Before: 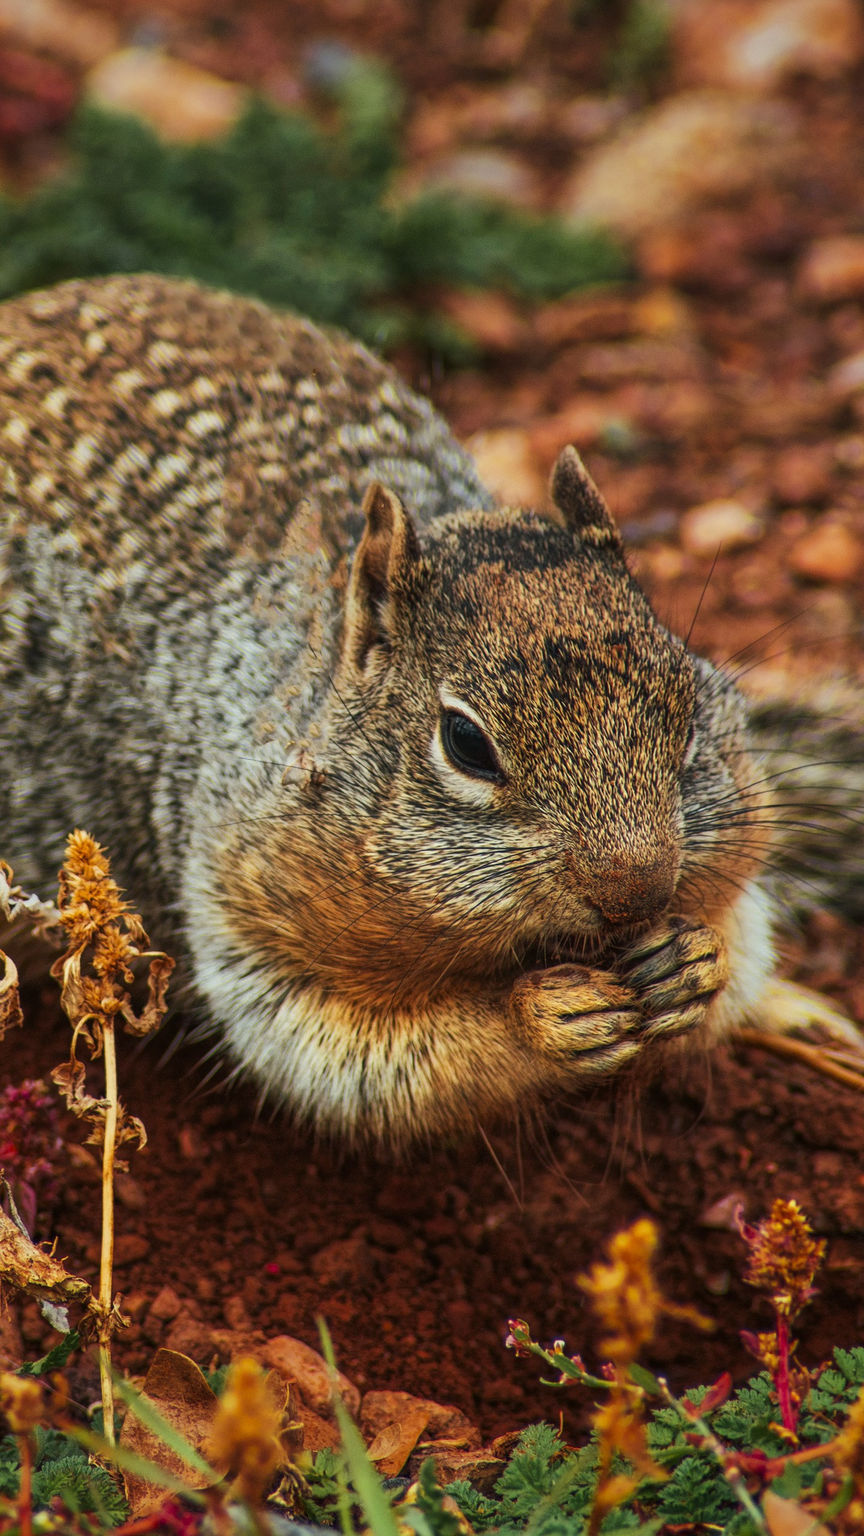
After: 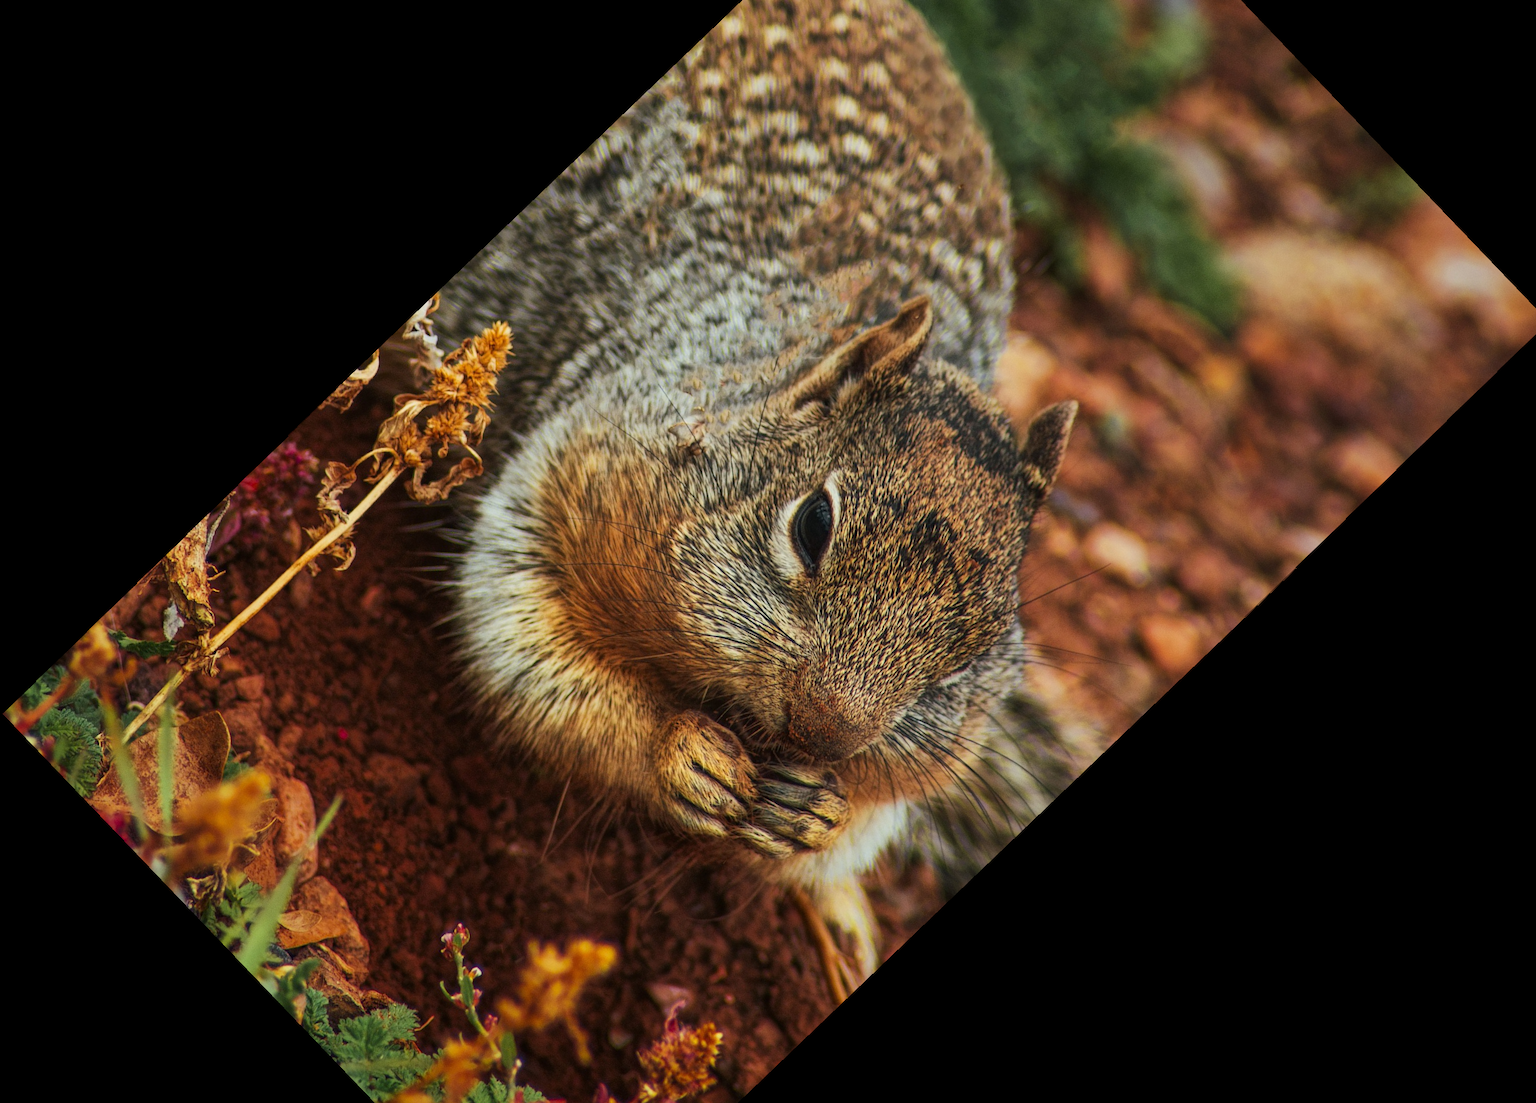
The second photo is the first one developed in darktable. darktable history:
rotate and perspective: rotation -0.45°, automatic cropping original format, crop left 0.008, crop right 0.992, crop top 0.012, crop bottom 0.988
crop and rotate: angle -46.26°, top 16.234%, right 0.912%, bottom 11.704%
